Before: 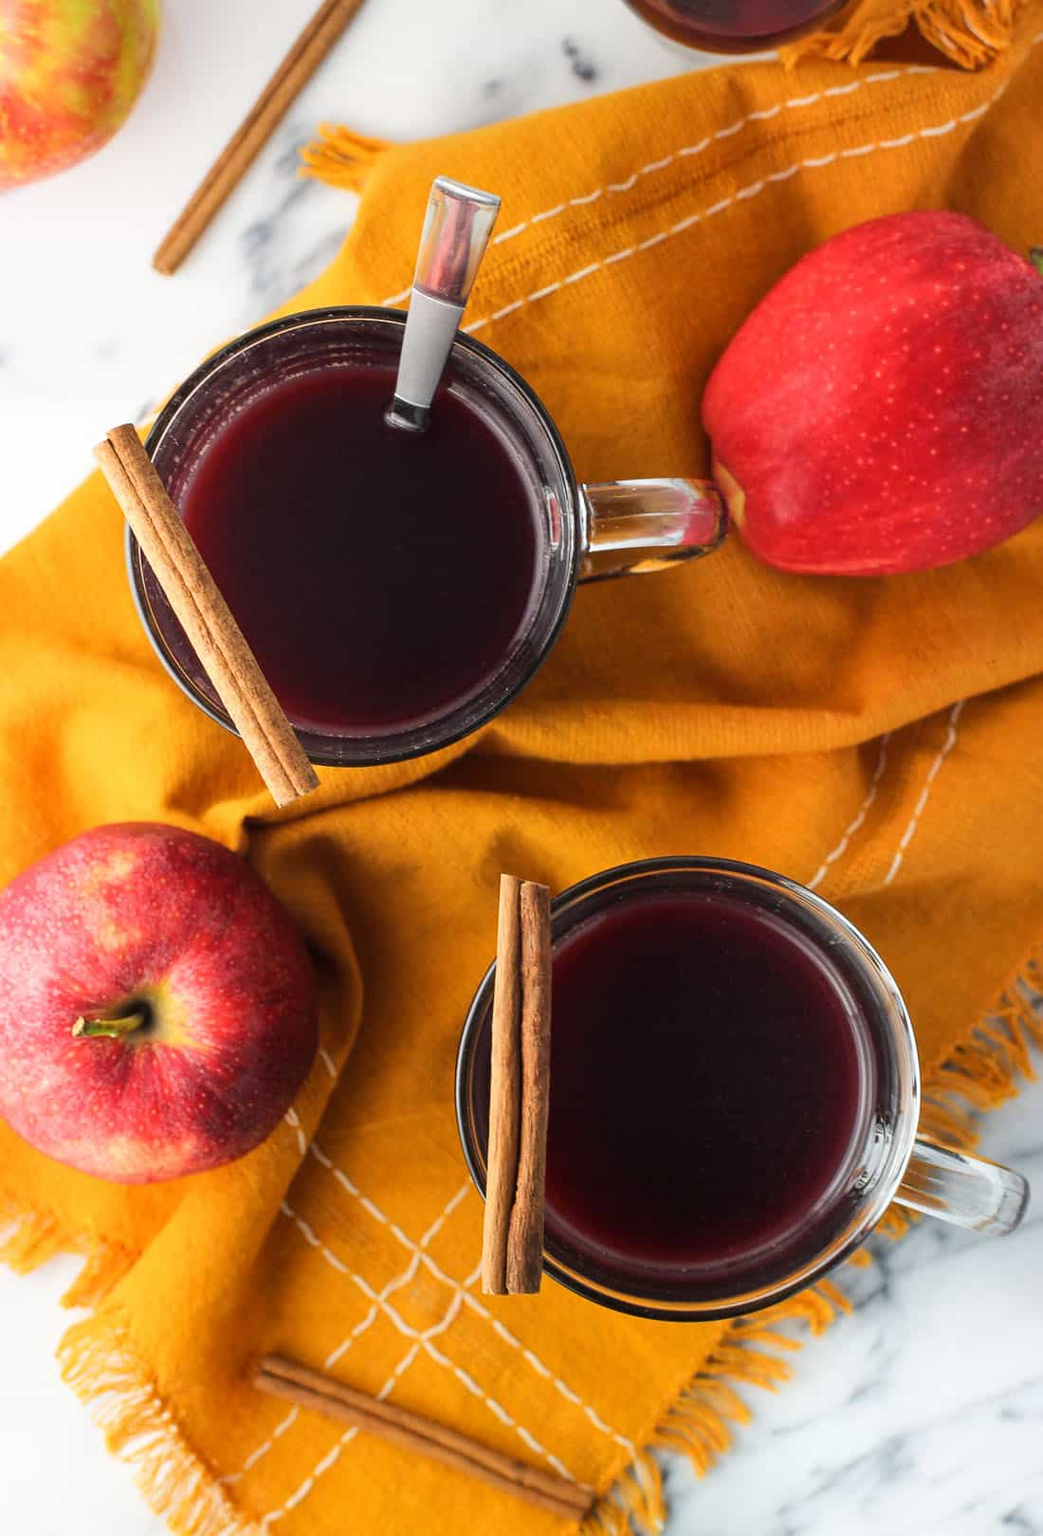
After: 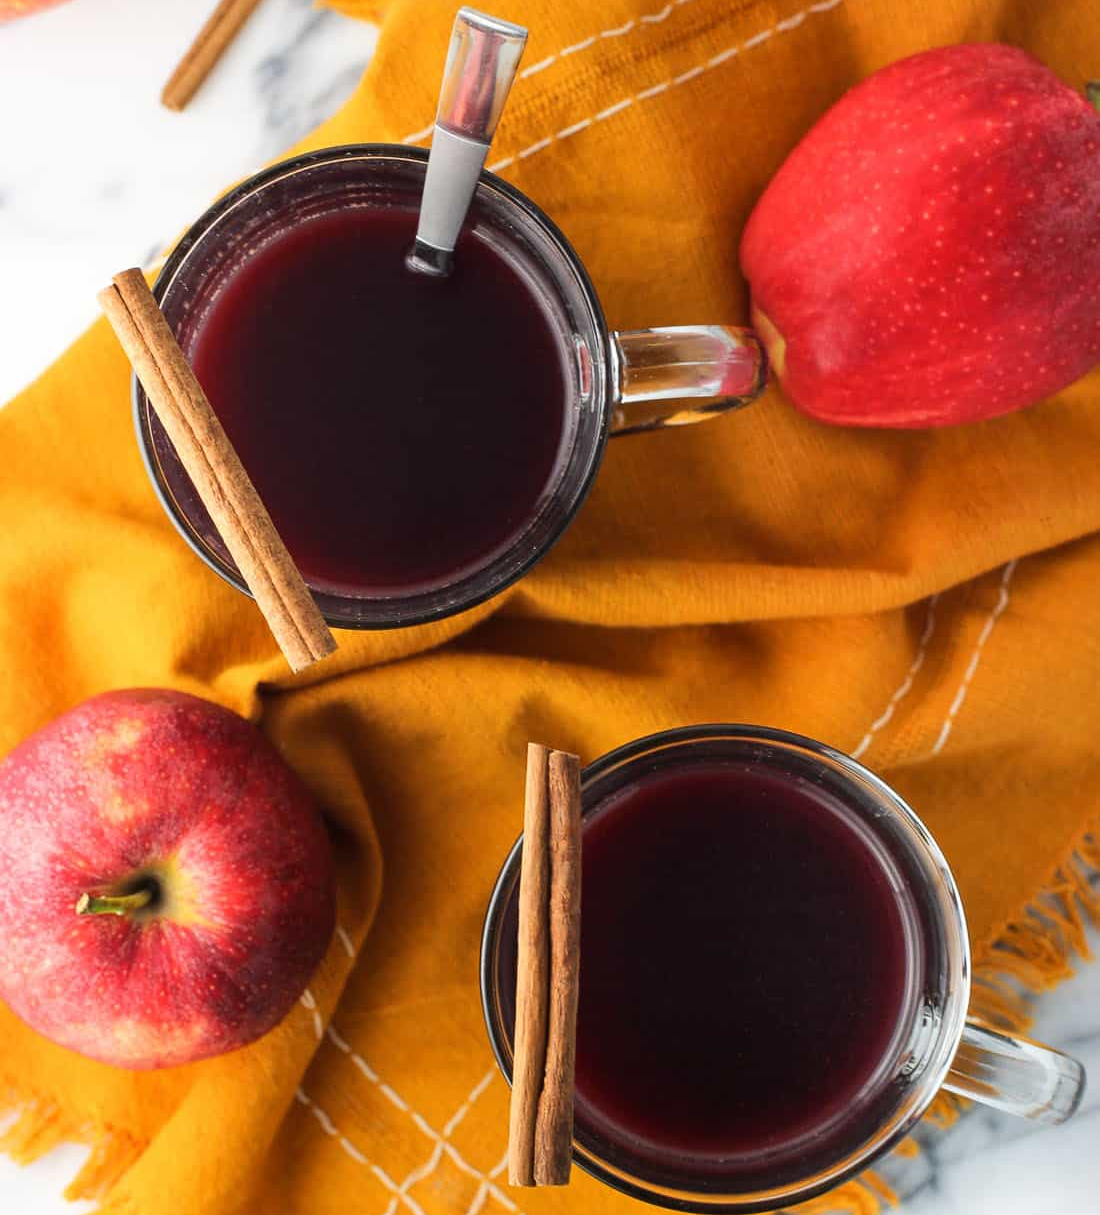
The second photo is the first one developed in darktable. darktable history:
crop: top 11.051%, bottom 13.909%
